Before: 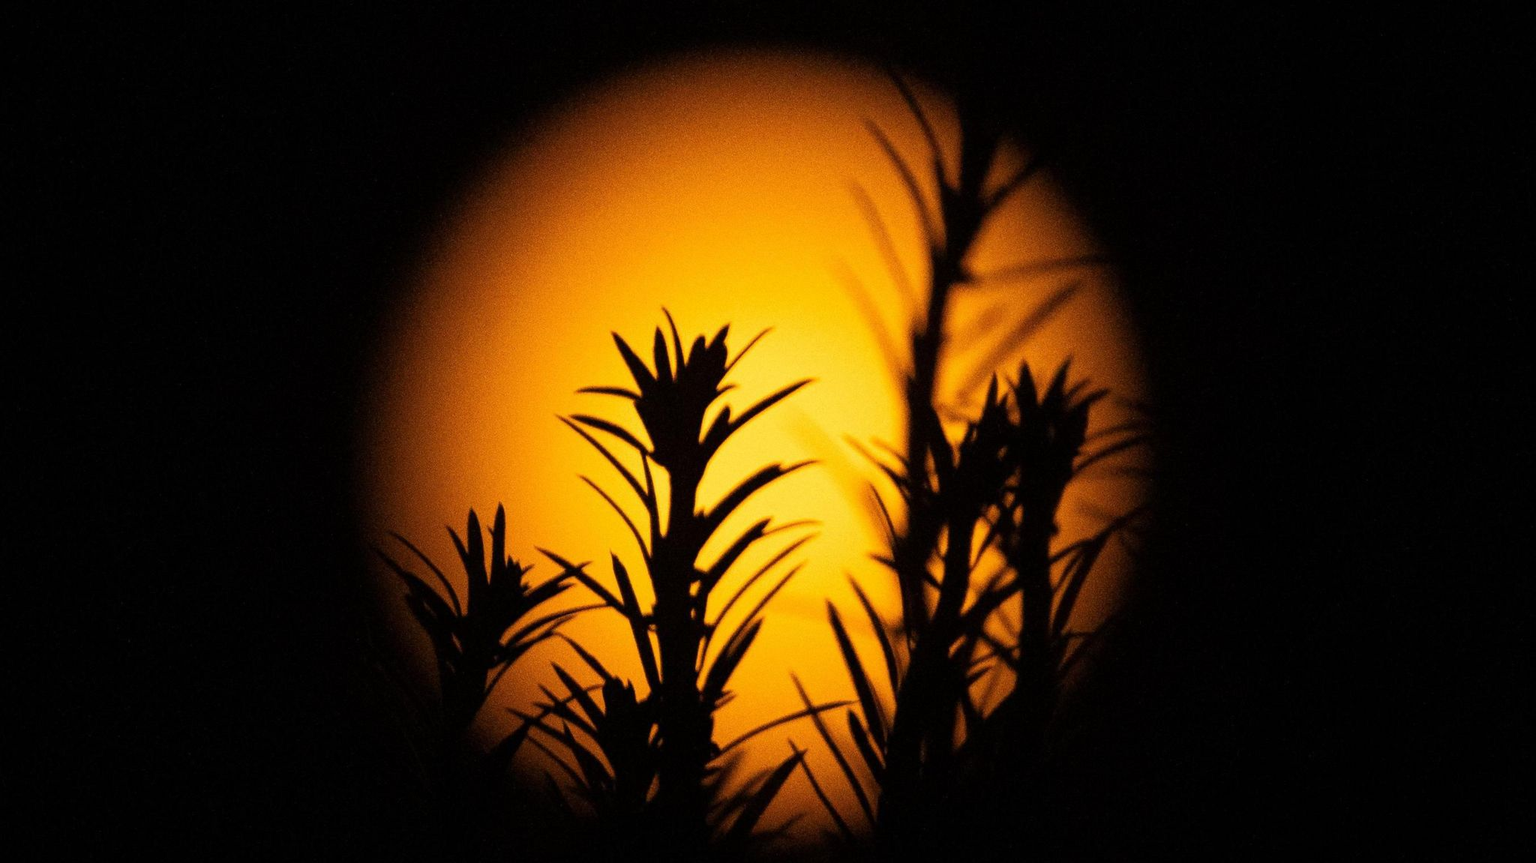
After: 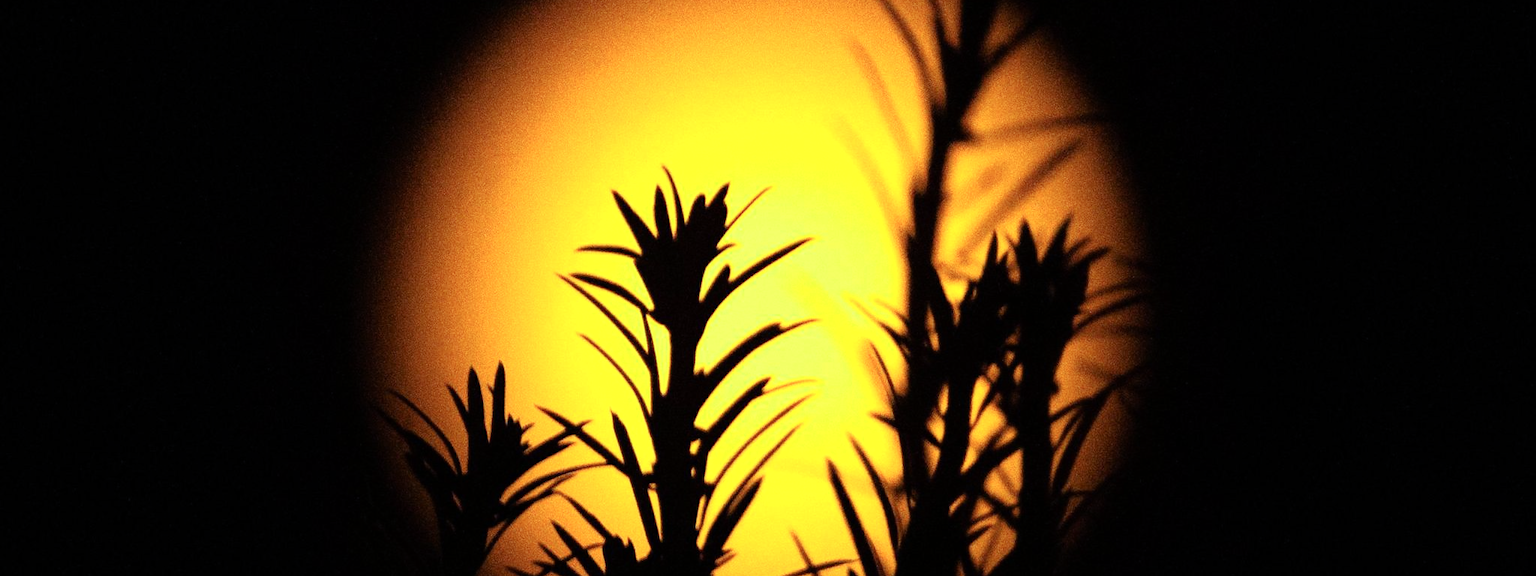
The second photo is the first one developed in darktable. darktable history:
crop: top 16.461%, bottom 16.698%
tone equalizer: -8 EV -0.747 EV, -7 EV -0.727 EV, -6 EV -0.63 EV, -5 EV -0.387 EV, -3 EV 0.37 EV, -2 EV 0.6 EV, -1 EV 0.682 EV, +0 EV 0.72 EV
contrast brightness saturation: contrast 0.097, brightness 0.03, saturation 0.094
color calibration: illuminant as shot in camera, x 0.366, y 0.379, temperature 4427.35 K
color balance rgb: highlights gain › chroma 5.418%, highlights gain › hue 196.44°, perceptual saturation grading › global saturation 0.27%
